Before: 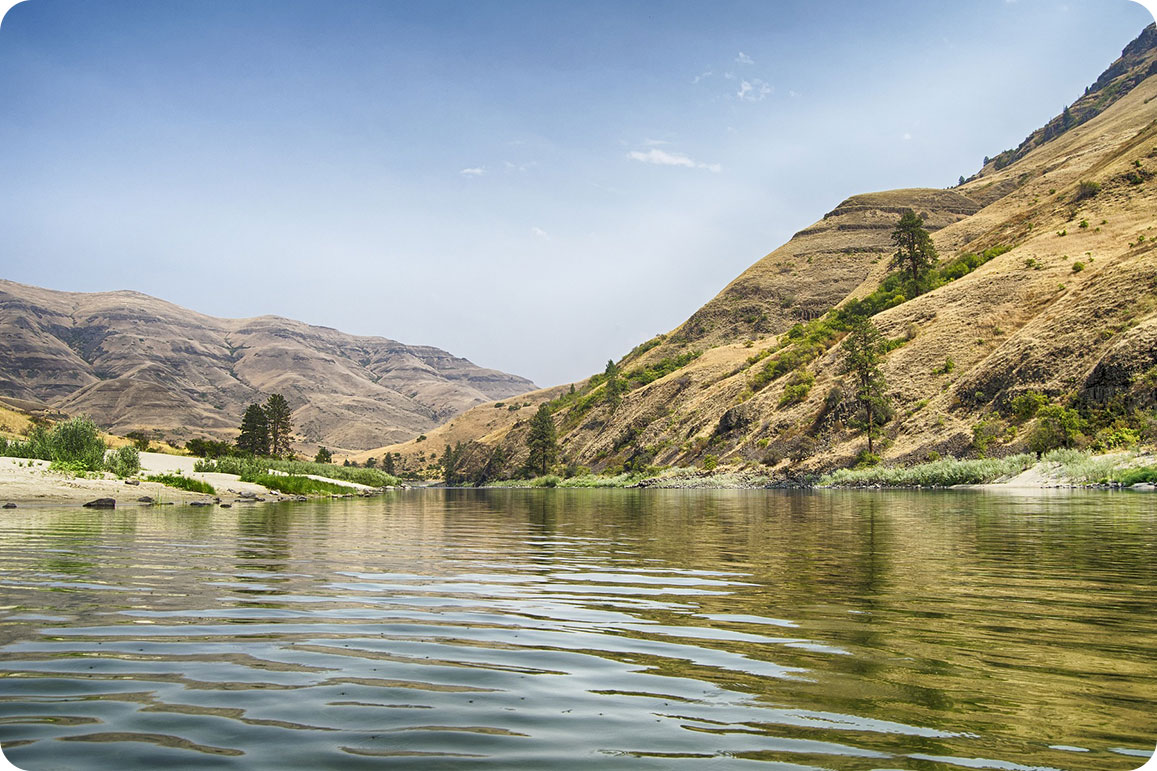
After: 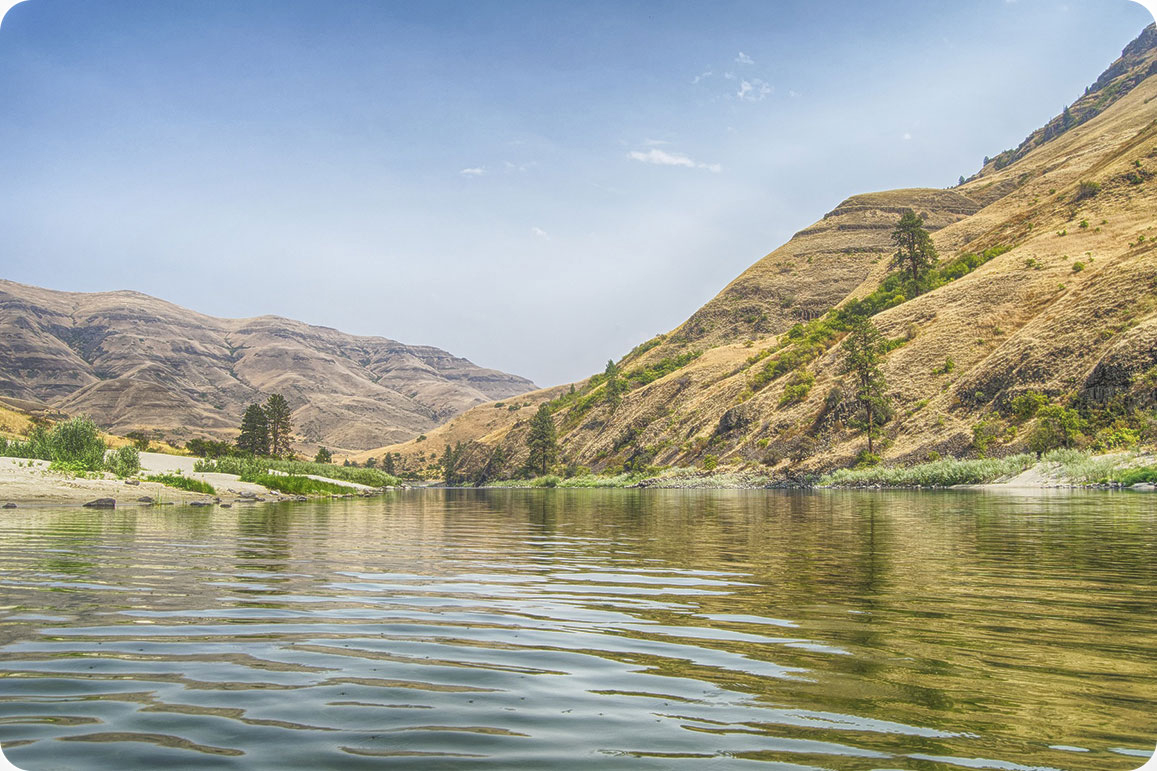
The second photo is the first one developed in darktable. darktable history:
local contrast: highlights 73%, shadows 17%, midtone range 0.192
